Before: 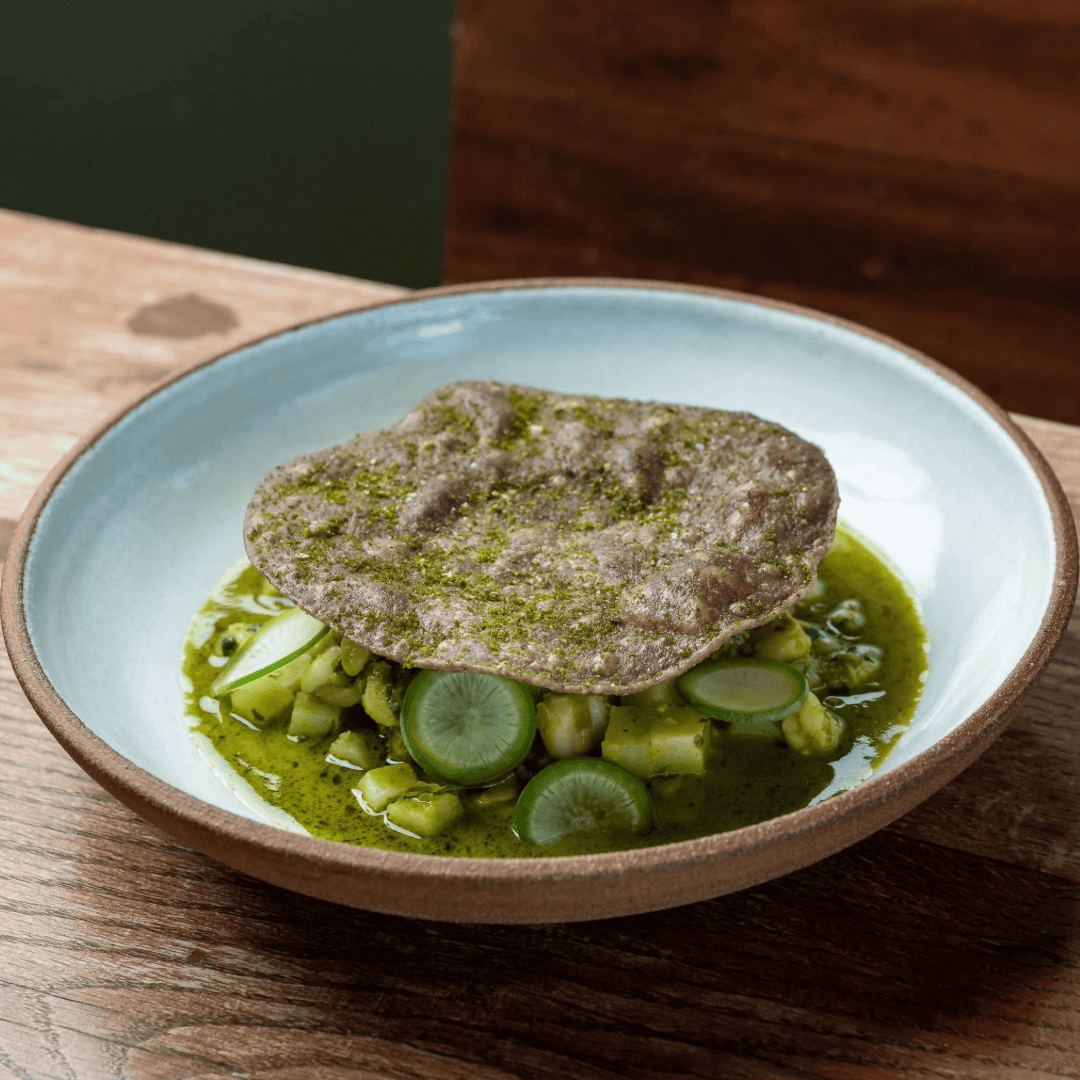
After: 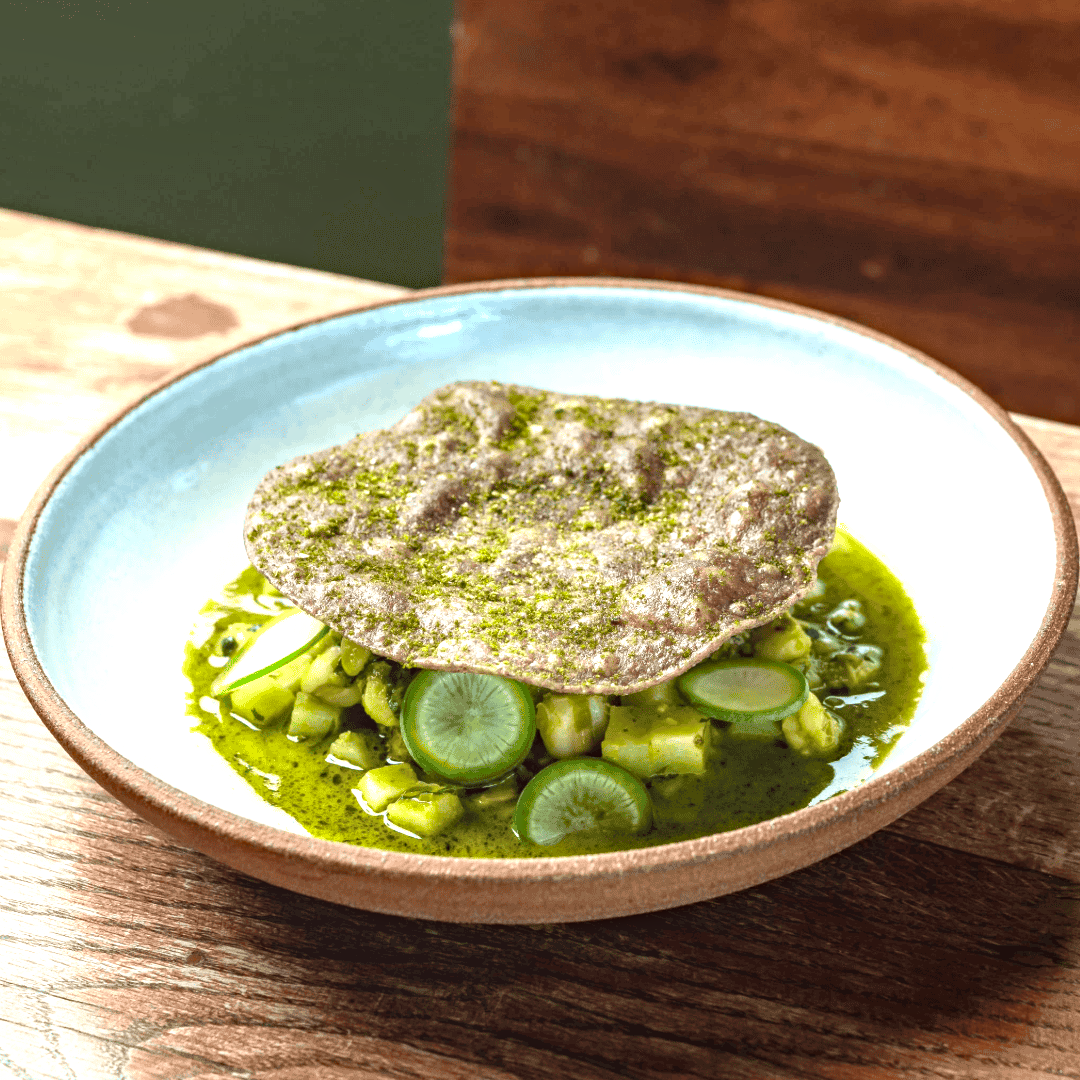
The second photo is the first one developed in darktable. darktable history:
haze removal: compatibility mode true, adaptive false
local contrast: detail 110%
exposure: black level correction 0, exposure 1.3 EV, compensate highlight preservation false
